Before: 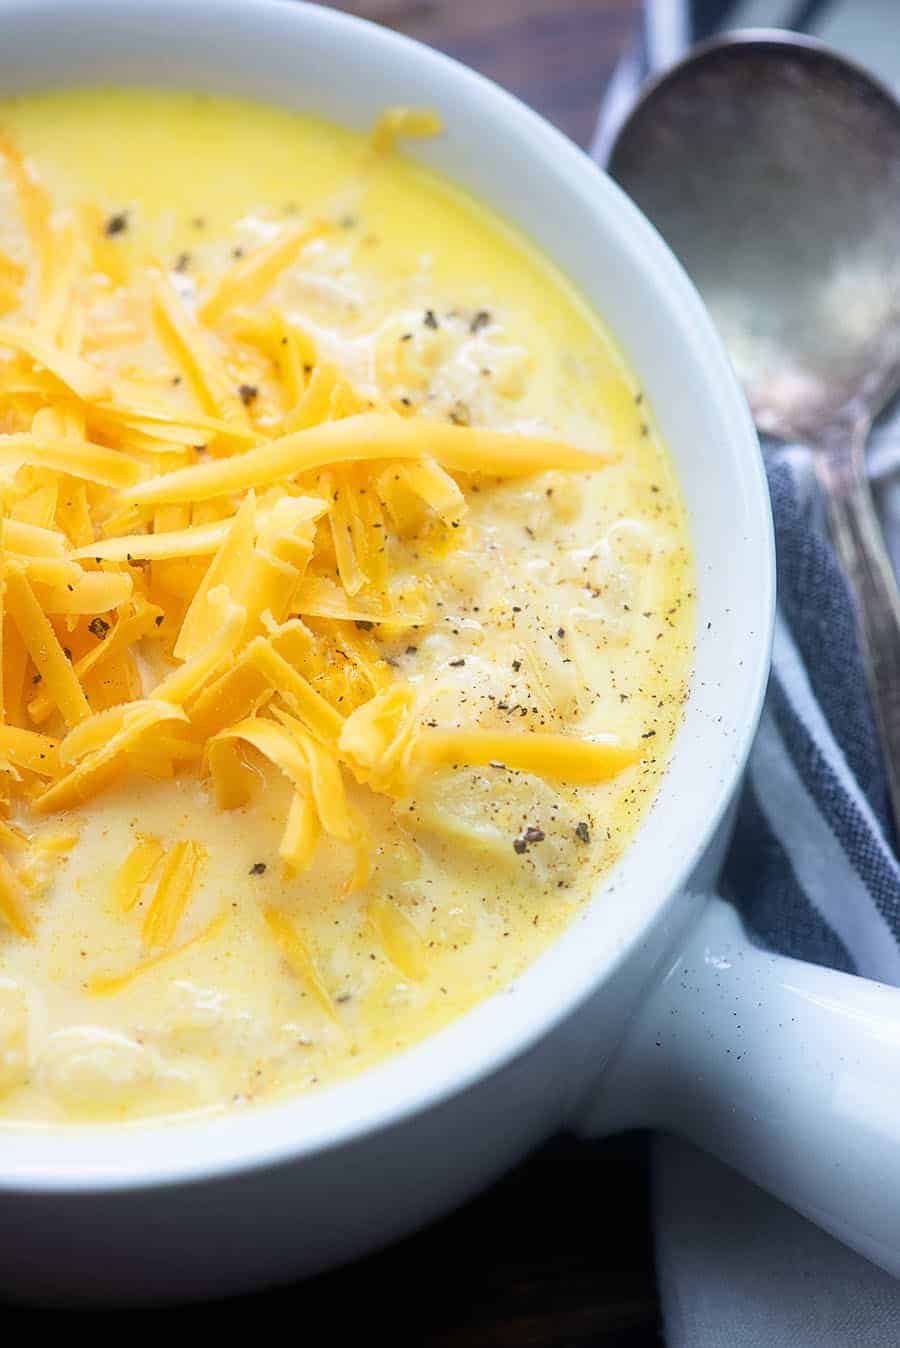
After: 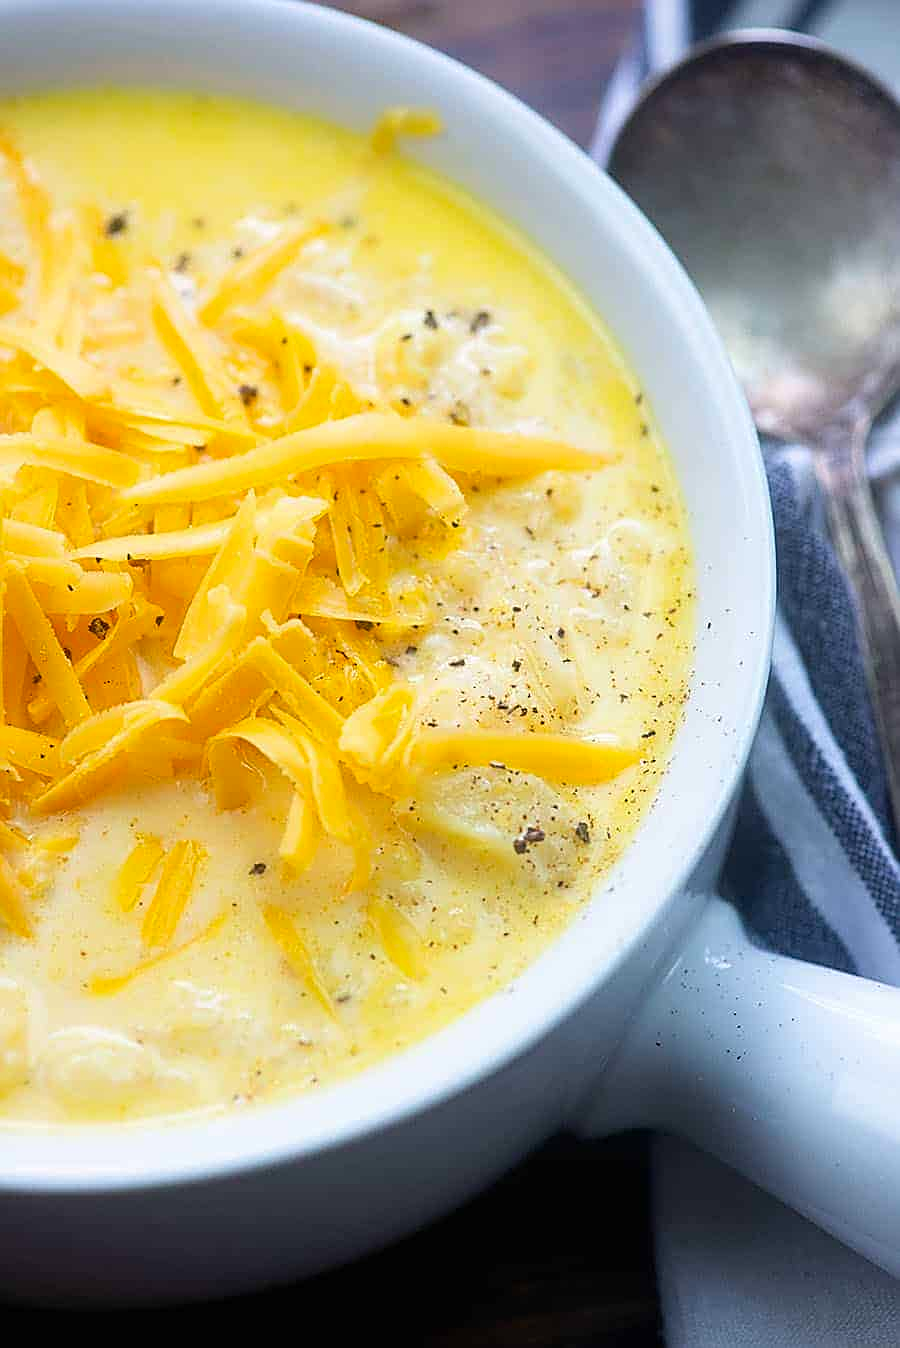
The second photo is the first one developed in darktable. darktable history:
color balance rgb: perceptual saturation grading › global saturation 10%, global vibrance 10%
sharpen: amount 0.55
